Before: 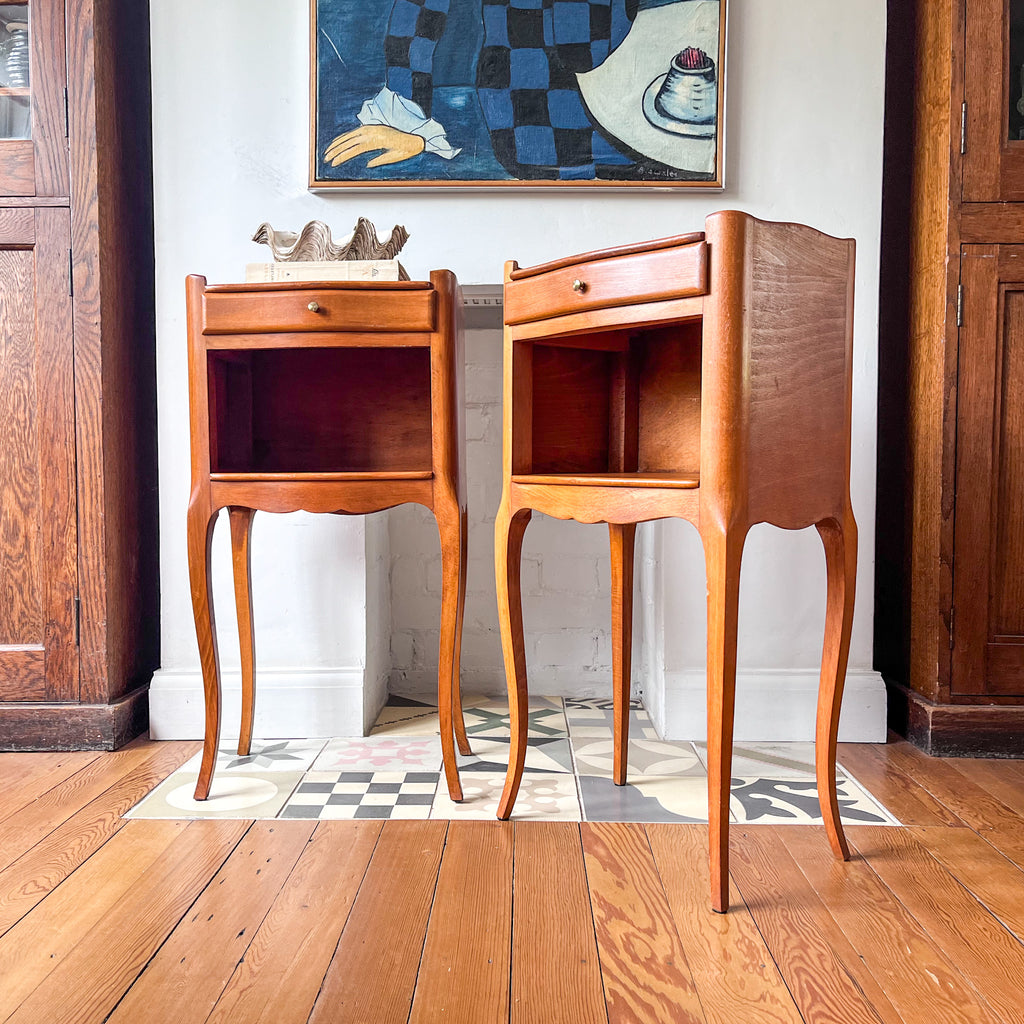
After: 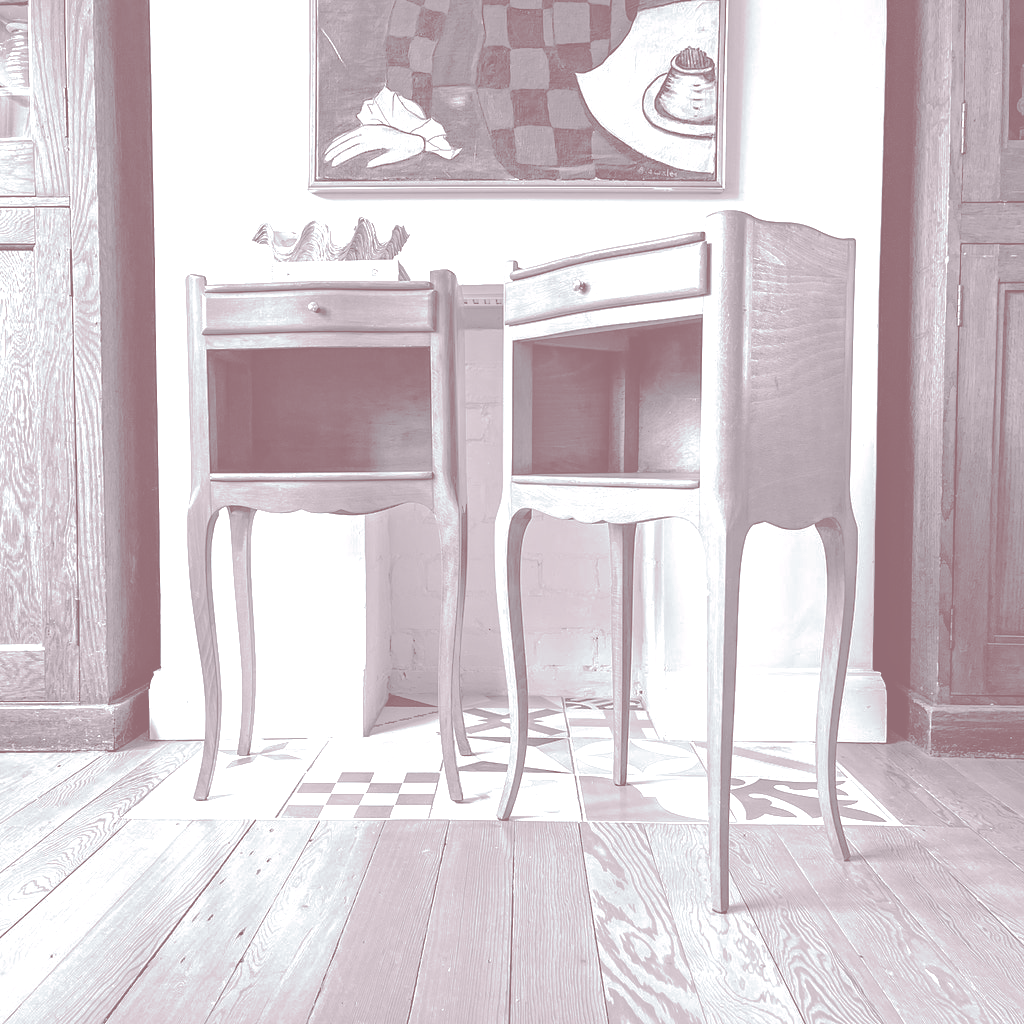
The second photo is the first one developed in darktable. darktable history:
split-toning: highlights › hue 180°
base curve: curves: ch0 [(0, 0) (0.564, 0.291) (0.802, 0.731) (1, 1)]
color correction: highlights a* -20.08, highlights b* 9.8, shadows a* -20.4, shadows b* -10.76
tone equalizer: on, module defaults
haze removal: strength 0.29, distance 0.25, compatibility mode true, adaptive false
colorize: hue 25.2°, saturation 83%, source mix 82%, lightness 79%, version 1
